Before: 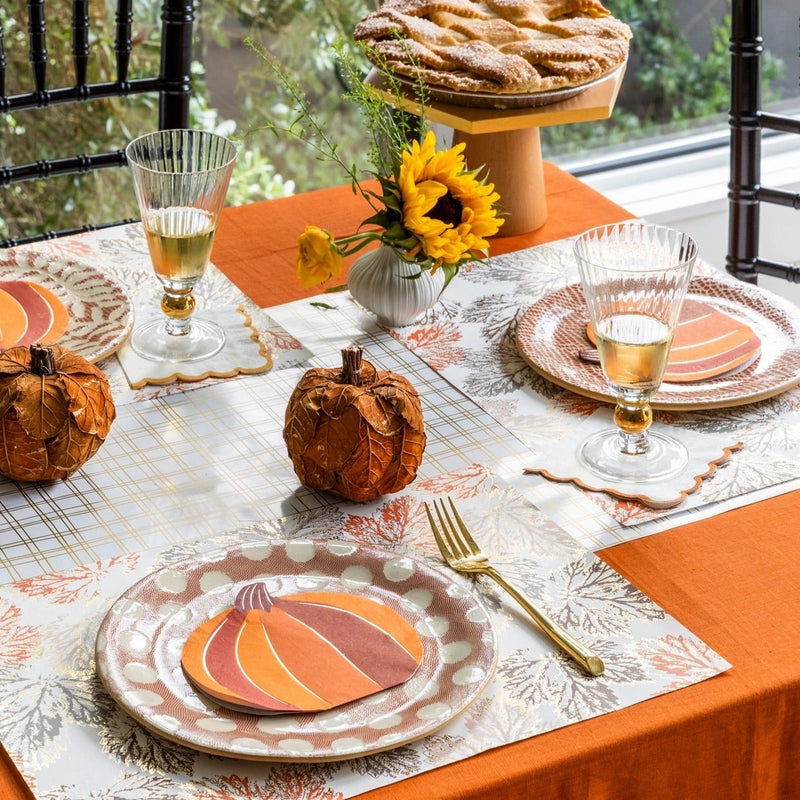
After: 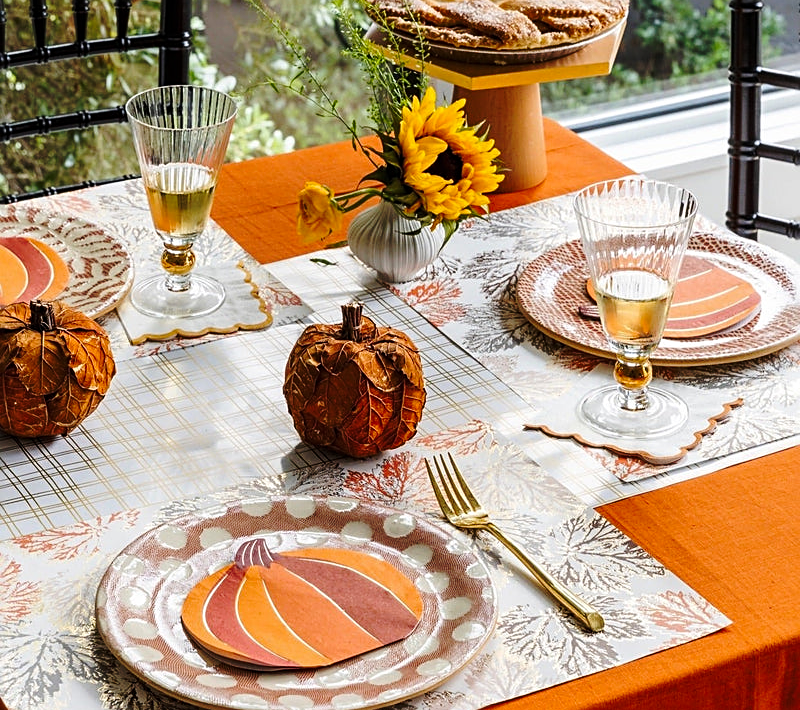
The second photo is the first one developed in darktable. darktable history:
sharpen: on, module defaults
crop and rotate: top 5.609%, bottom 5.609%
base curve: curves: ch0 [(0, 0) (0.073, 0.04) (0.157, 0.139) (0.492, 0.492) (0.758, 0.758) (1, 1)], preserve colors none
